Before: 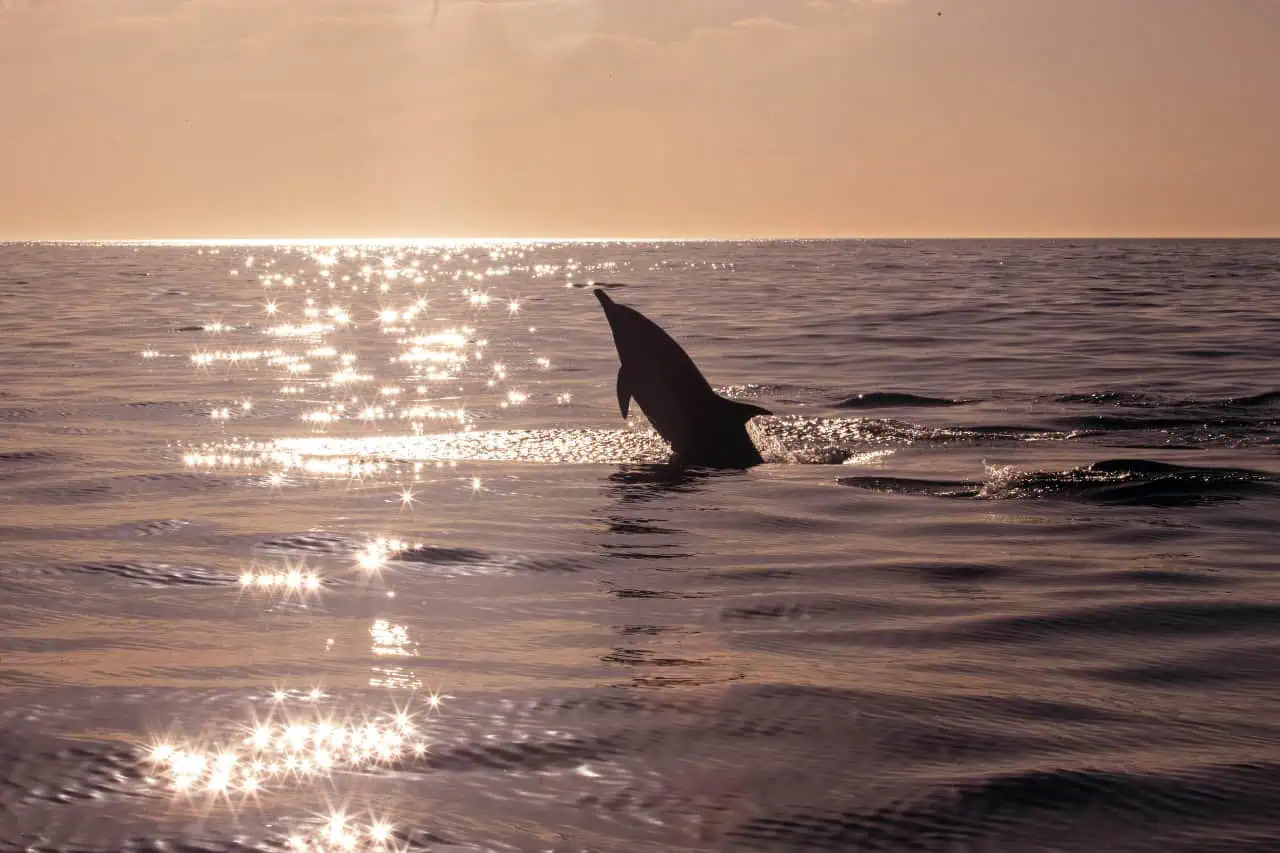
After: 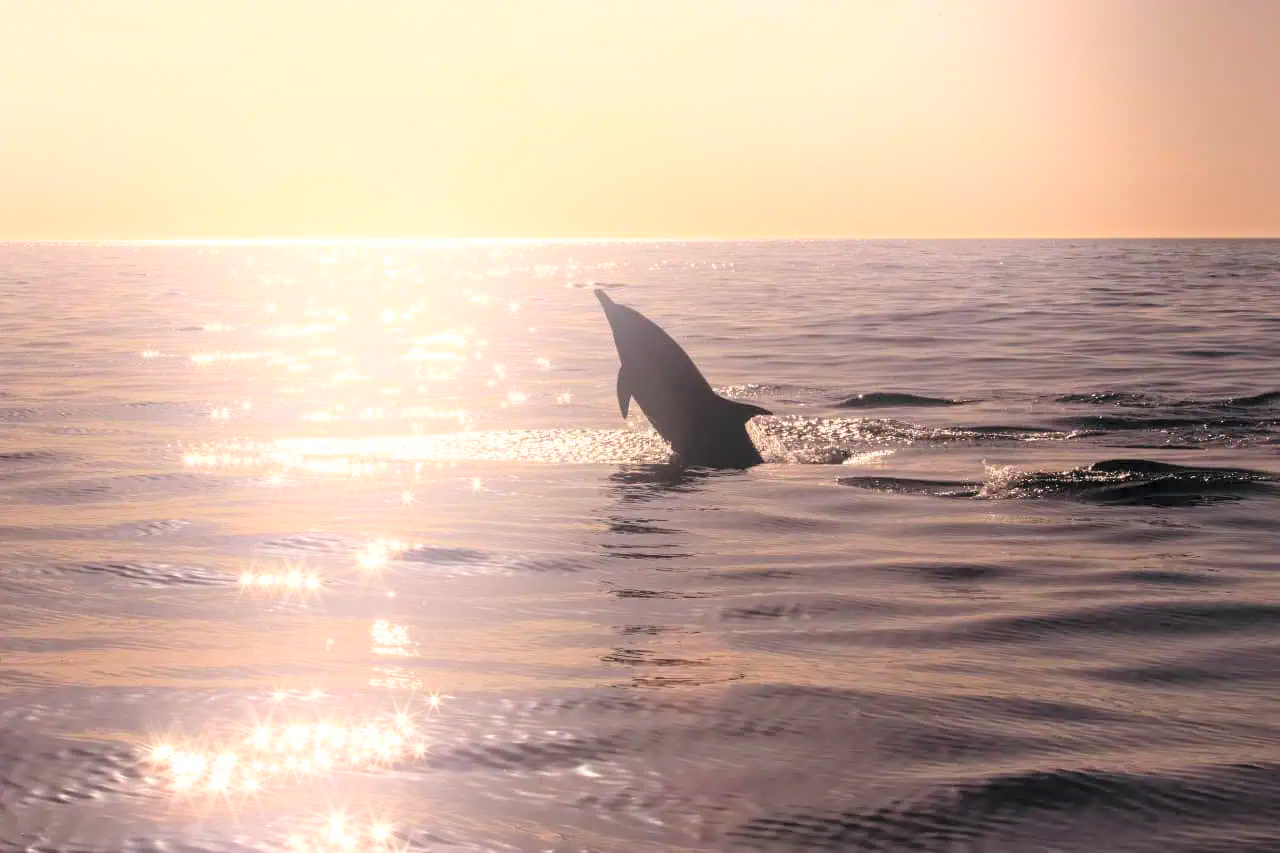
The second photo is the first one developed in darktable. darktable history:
contrast brightness saturation: contrast 0.1, brightness 0.3, saturation 0.14
bloom: on, module defaults
